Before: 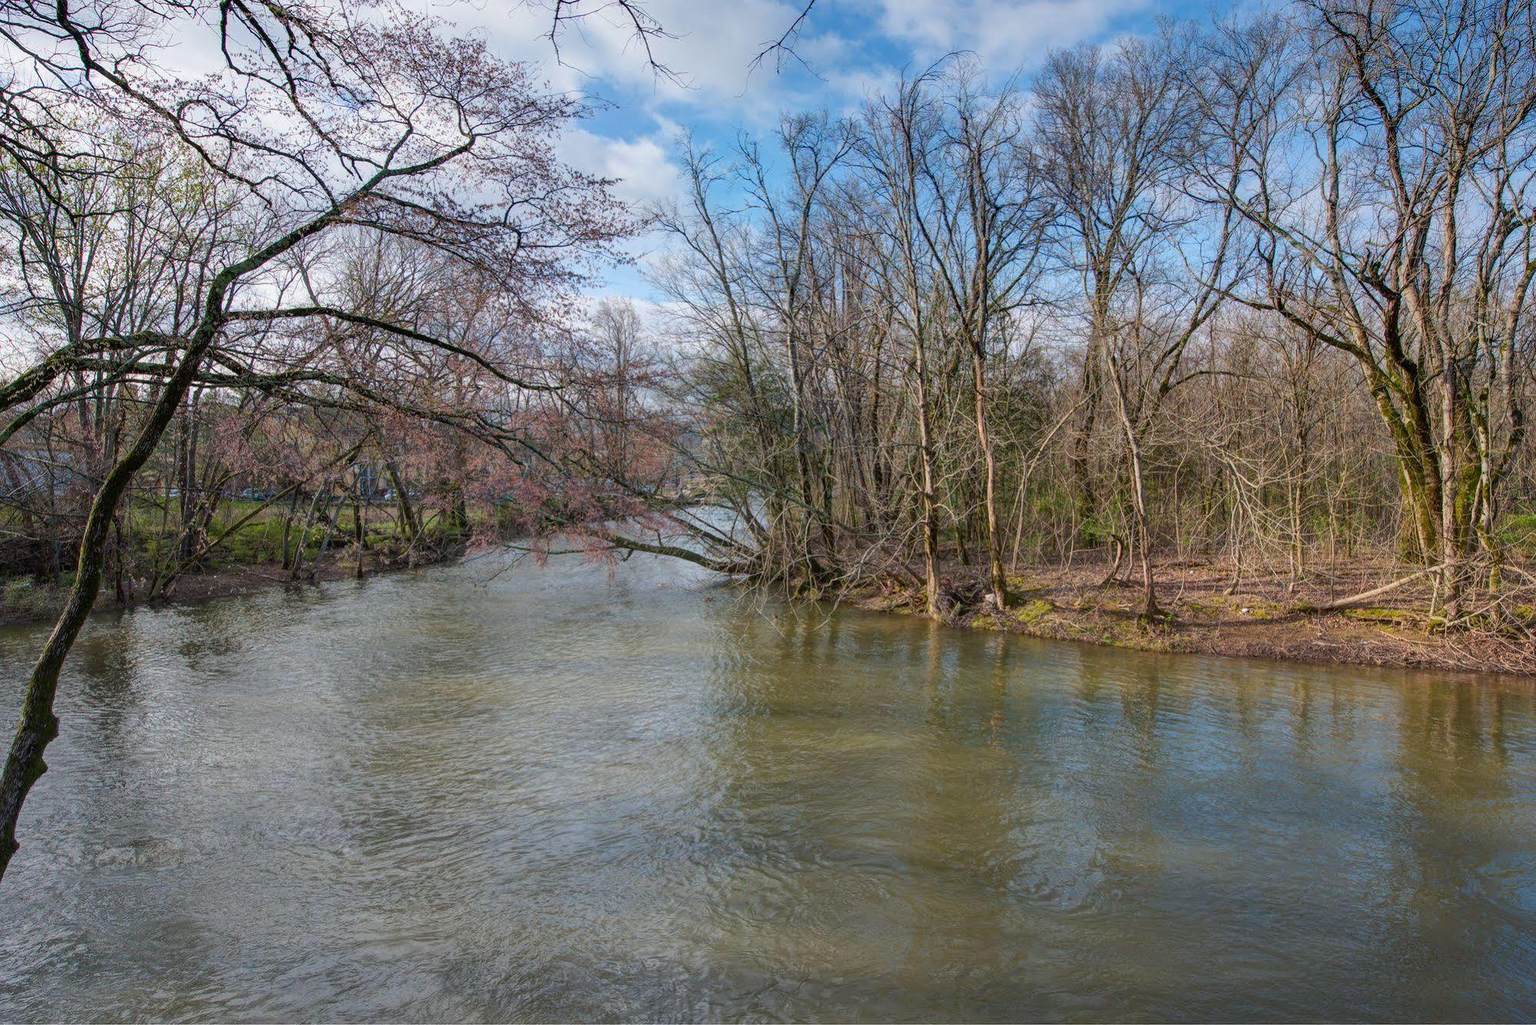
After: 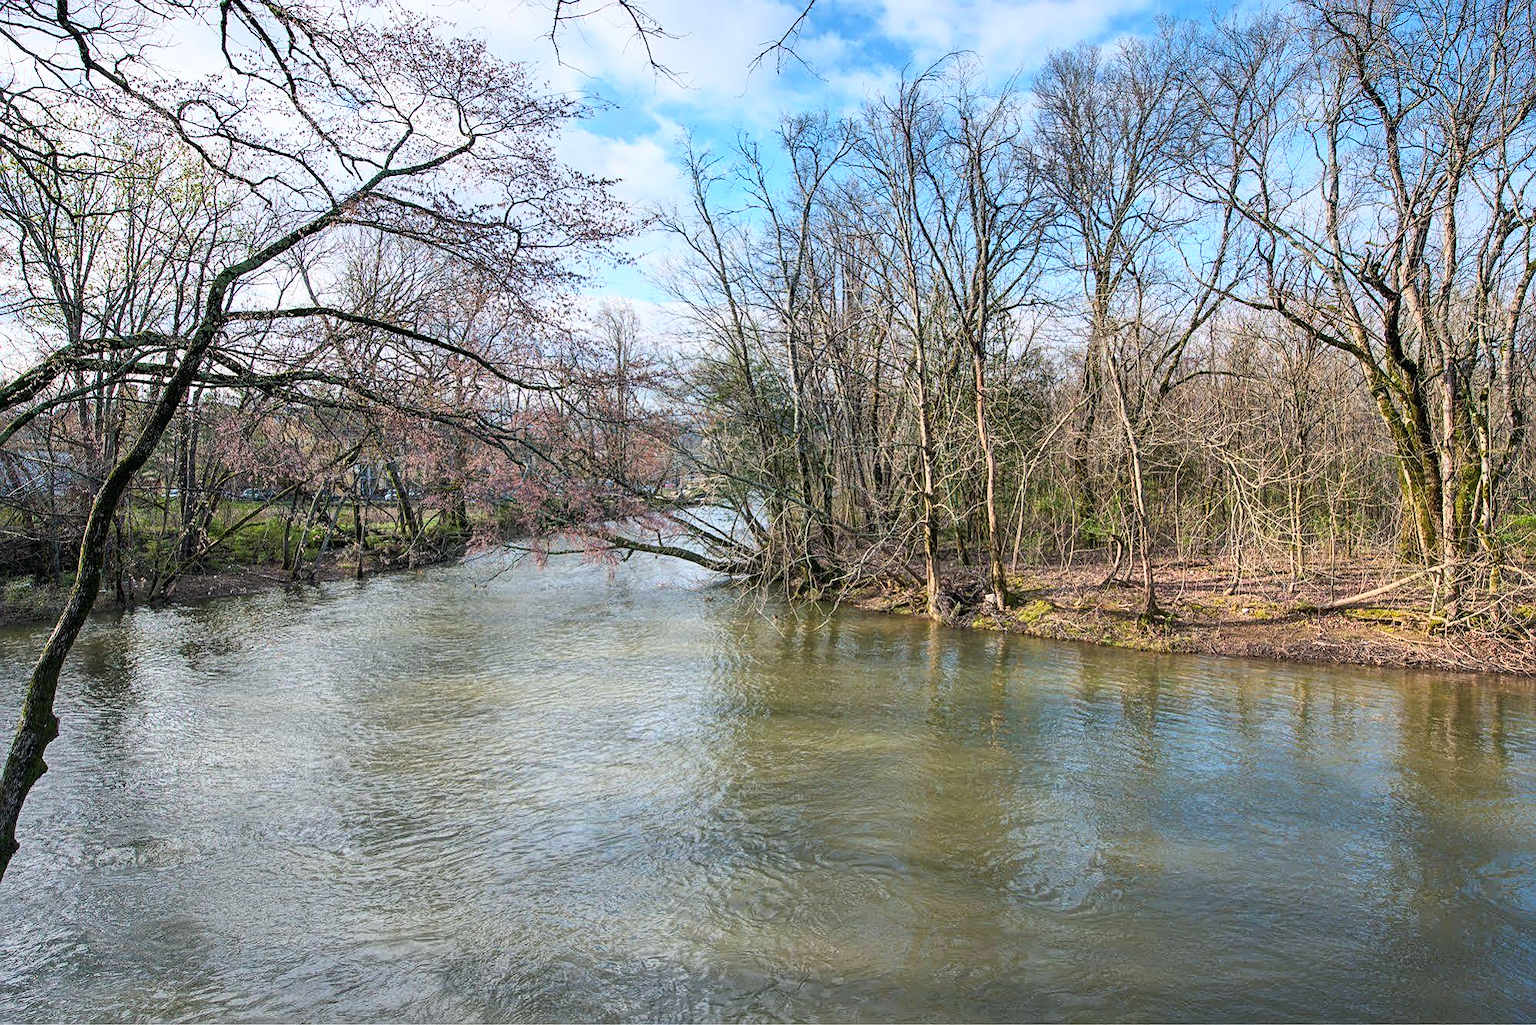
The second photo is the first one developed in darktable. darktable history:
color balance: mode lift, gamma, gain (sRGB), lift [1, 1, 1.022, 1.026]
base curve: curves: ch0 [(0, 0) (0.005, 0.002) (0.193, 0.295) (0.399, 0.664) (0.75, 0.928) (1, 1)]
sharpen: on, module defaults
